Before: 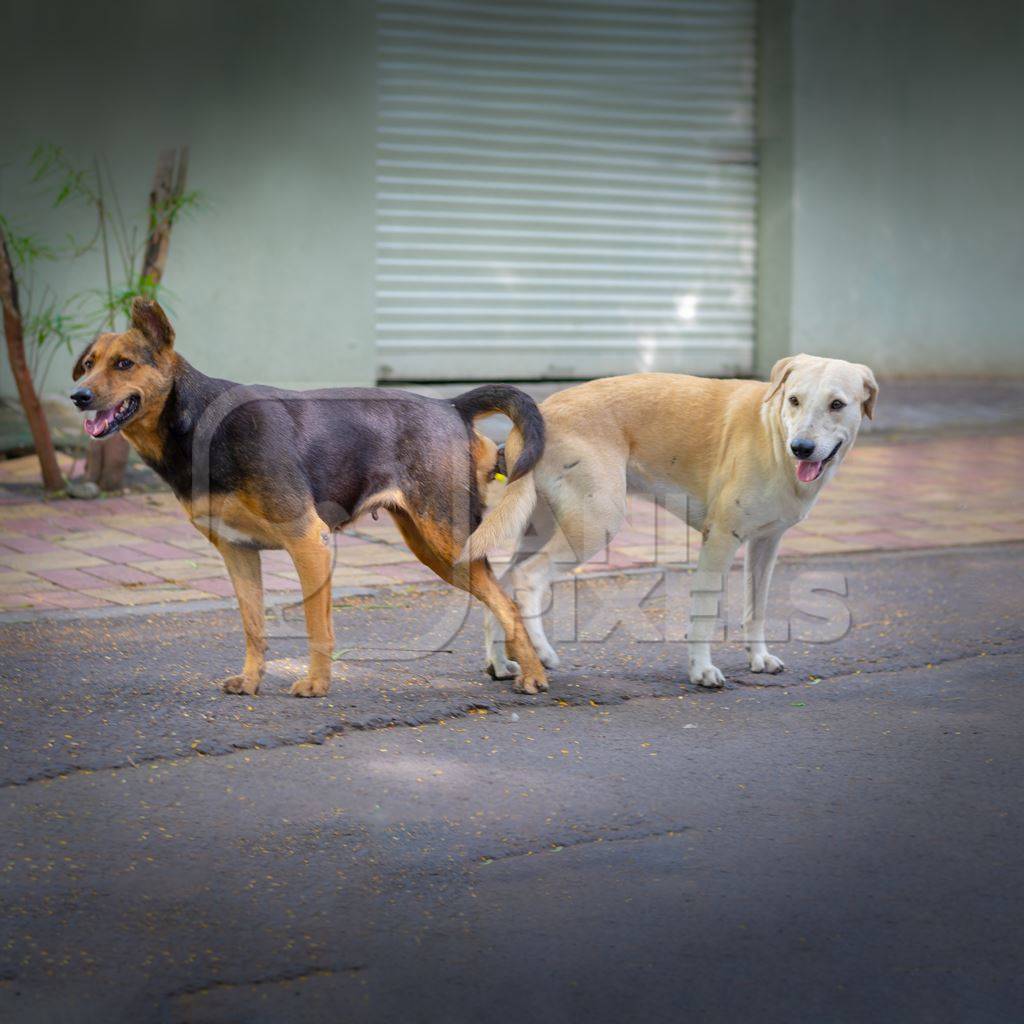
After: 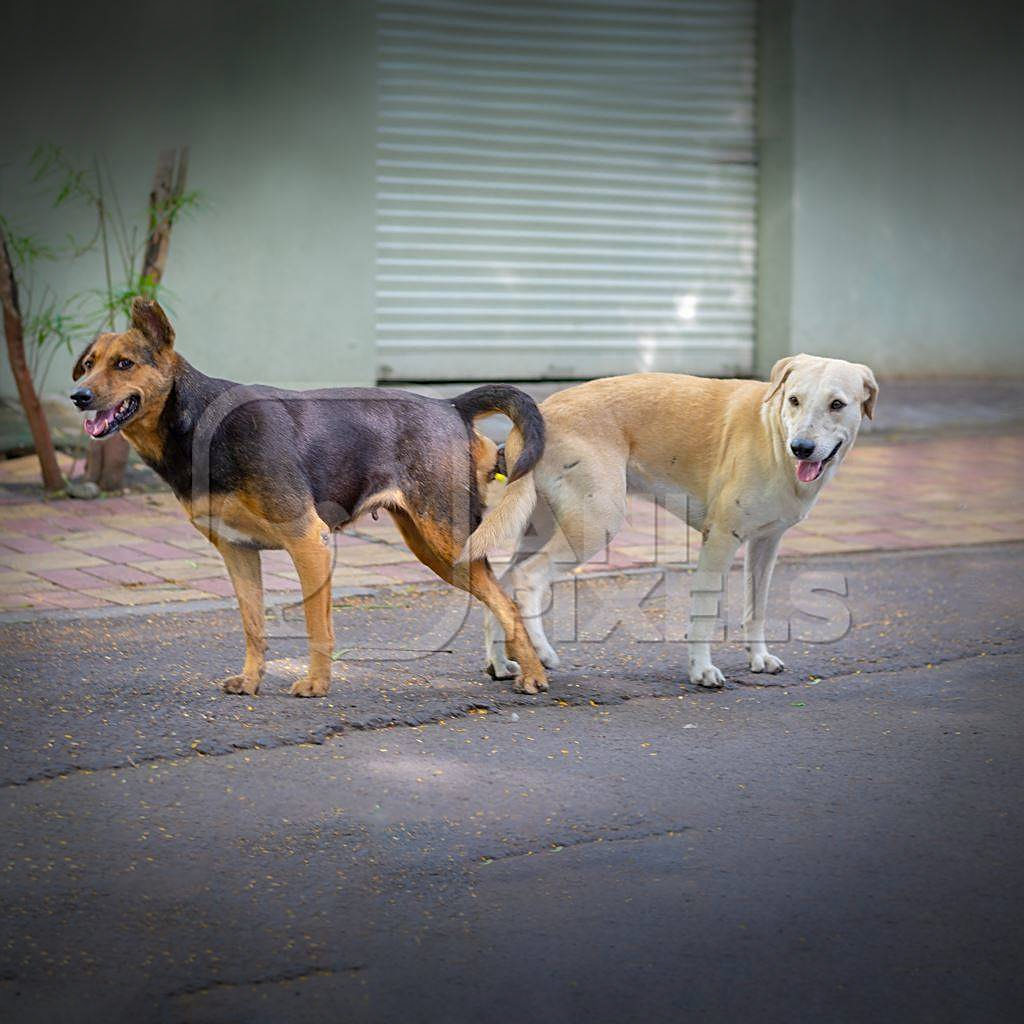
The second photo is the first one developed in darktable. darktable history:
sharpen: on, module defaults
vignetting: fall-off start 92.6%, brightness -0.52, saturation -0.51, center (-0.012, 0)
